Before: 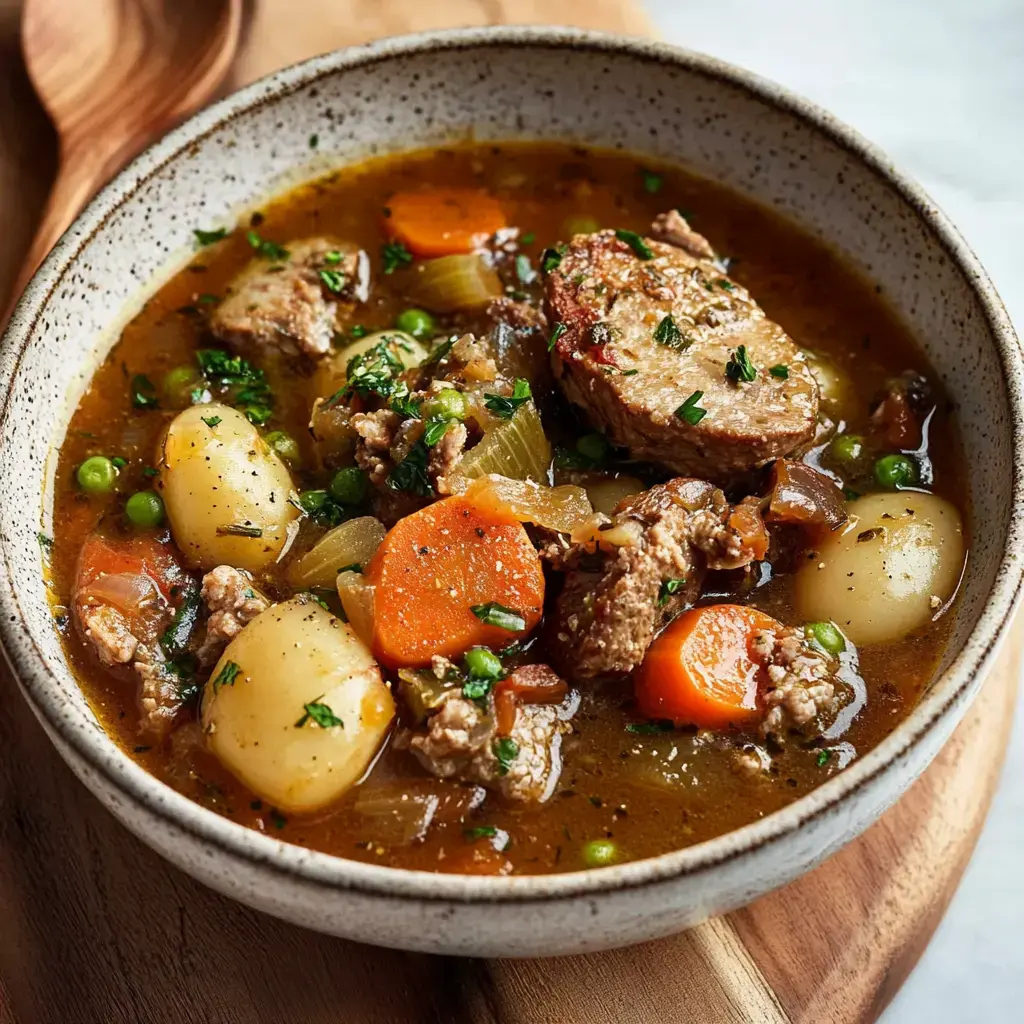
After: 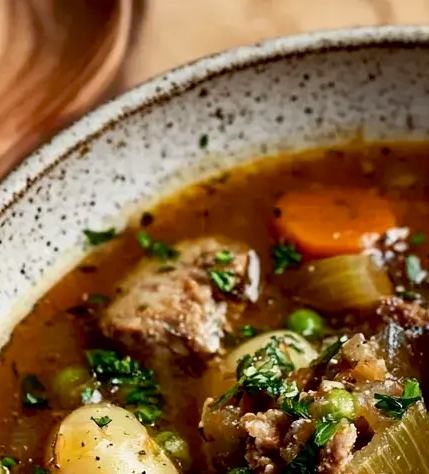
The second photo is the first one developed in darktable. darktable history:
exposure: black level correction 0.009, compensate highlight preservation false
crop and rotate: left 10.817%, top 0.062%, right 47.194%, bottom 53.626%
contrast brightness saturation: saturation -0.05
